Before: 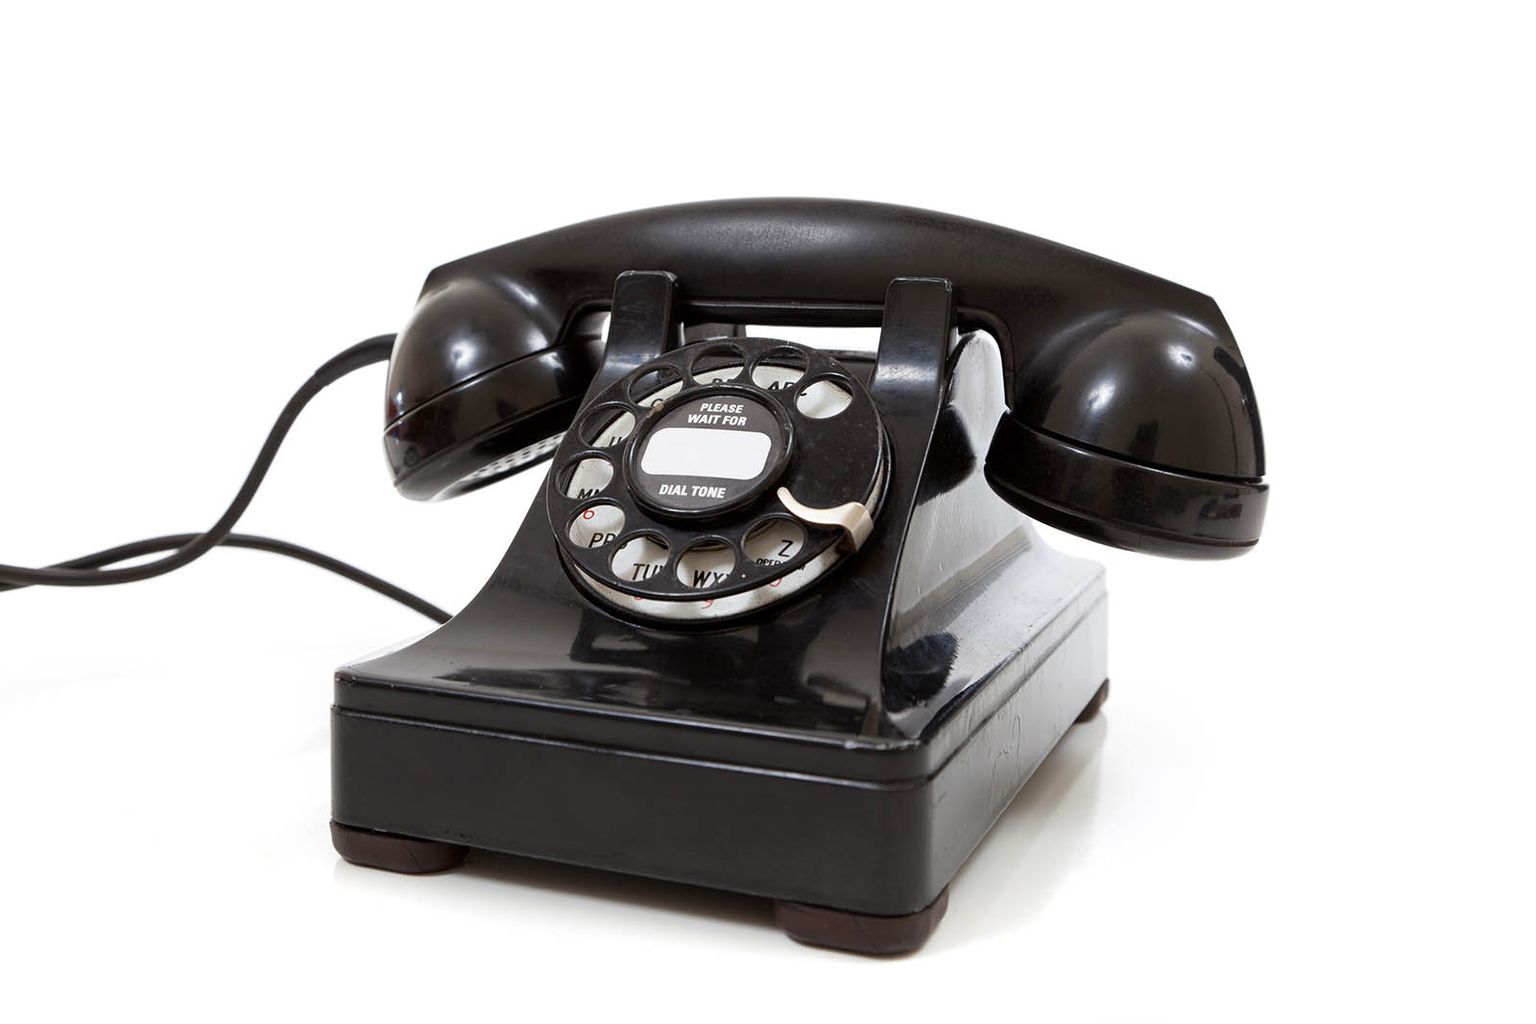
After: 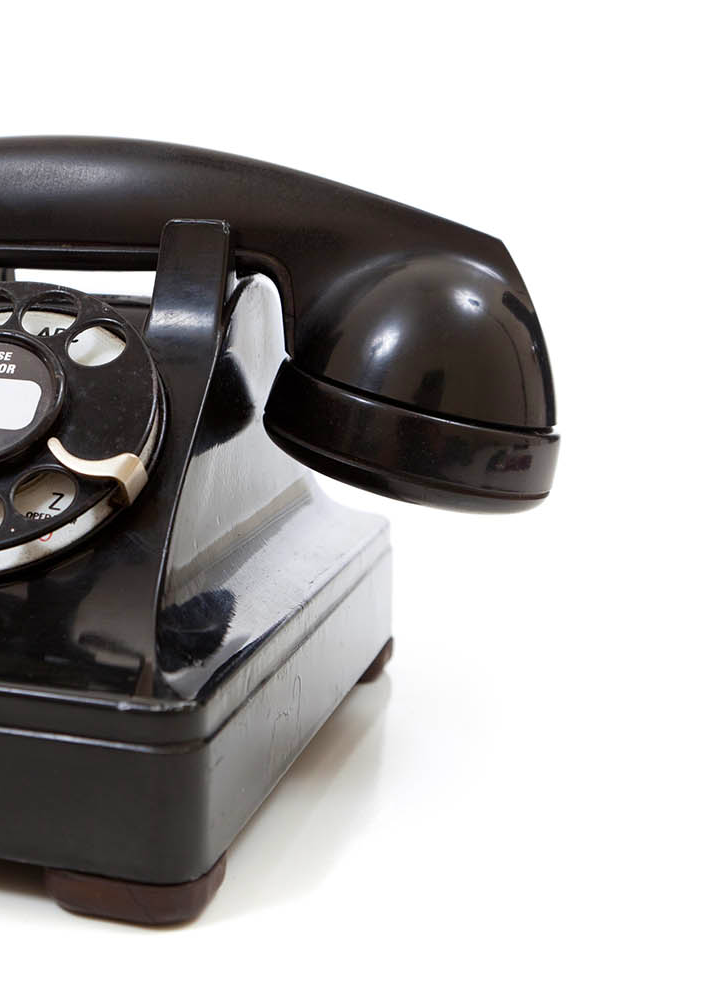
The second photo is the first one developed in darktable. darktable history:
crop: left 47.628%, top 6.643%, right 7.874%
color balance rgb: perceptual saturation grading › global saturation 20%, global vibrance 20%
